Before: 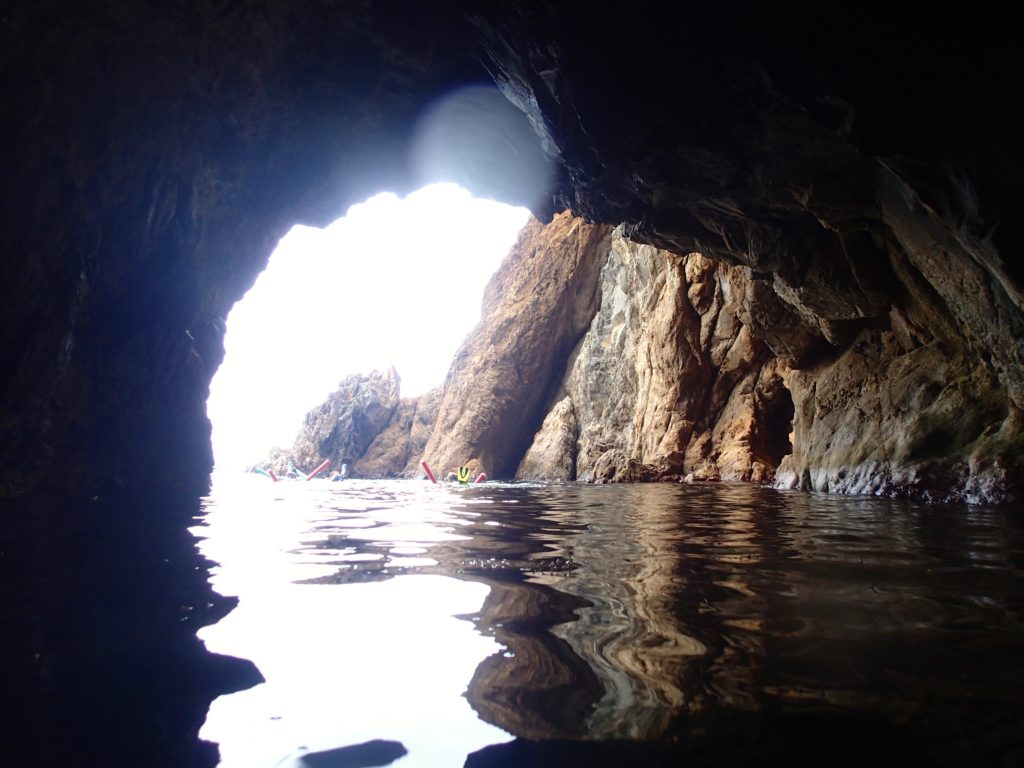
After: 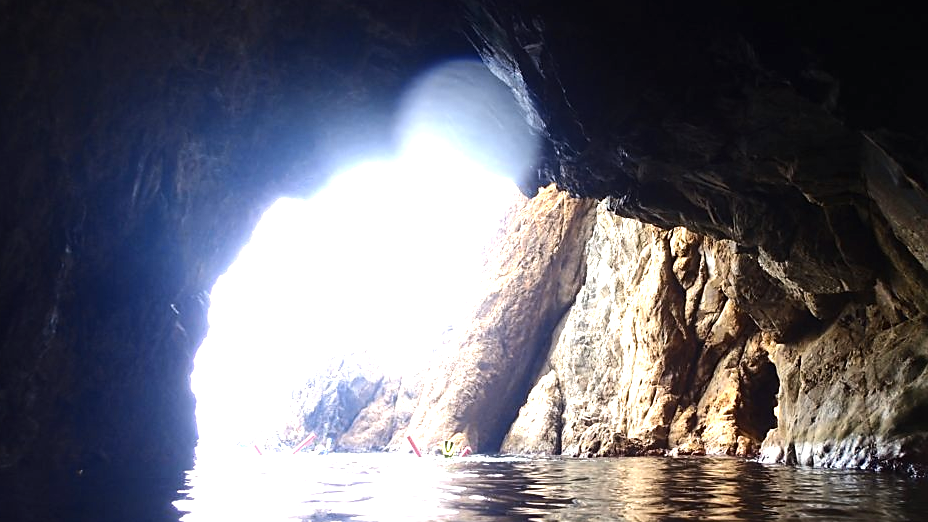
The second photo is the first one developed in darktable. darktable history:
crop: left 1.509%, top 3.452%, right 7.696%, bottom 28.452%
exposure: black level correction 0, exposure 0.877 EV, compensate exposure bias true, compensate highlight preservation false
tone equalizer: -8 EV -0.417 EV, -7 EV -0.389 EV, -6 EV -0.333 EV, -5 EV -0.222 EV, -3 EV 0.222 EV, -2 EV 0.333 EV, -1 EV 0.389 EV, +0 EV 0.417 EV, edges refinement/feathering 500, mask exposure compensation -1.57 EV, preserve details no
color contrast: green-magenta contrast 0.81
sharpen: radius 1.458, amount 0.398, threshold 1.271
